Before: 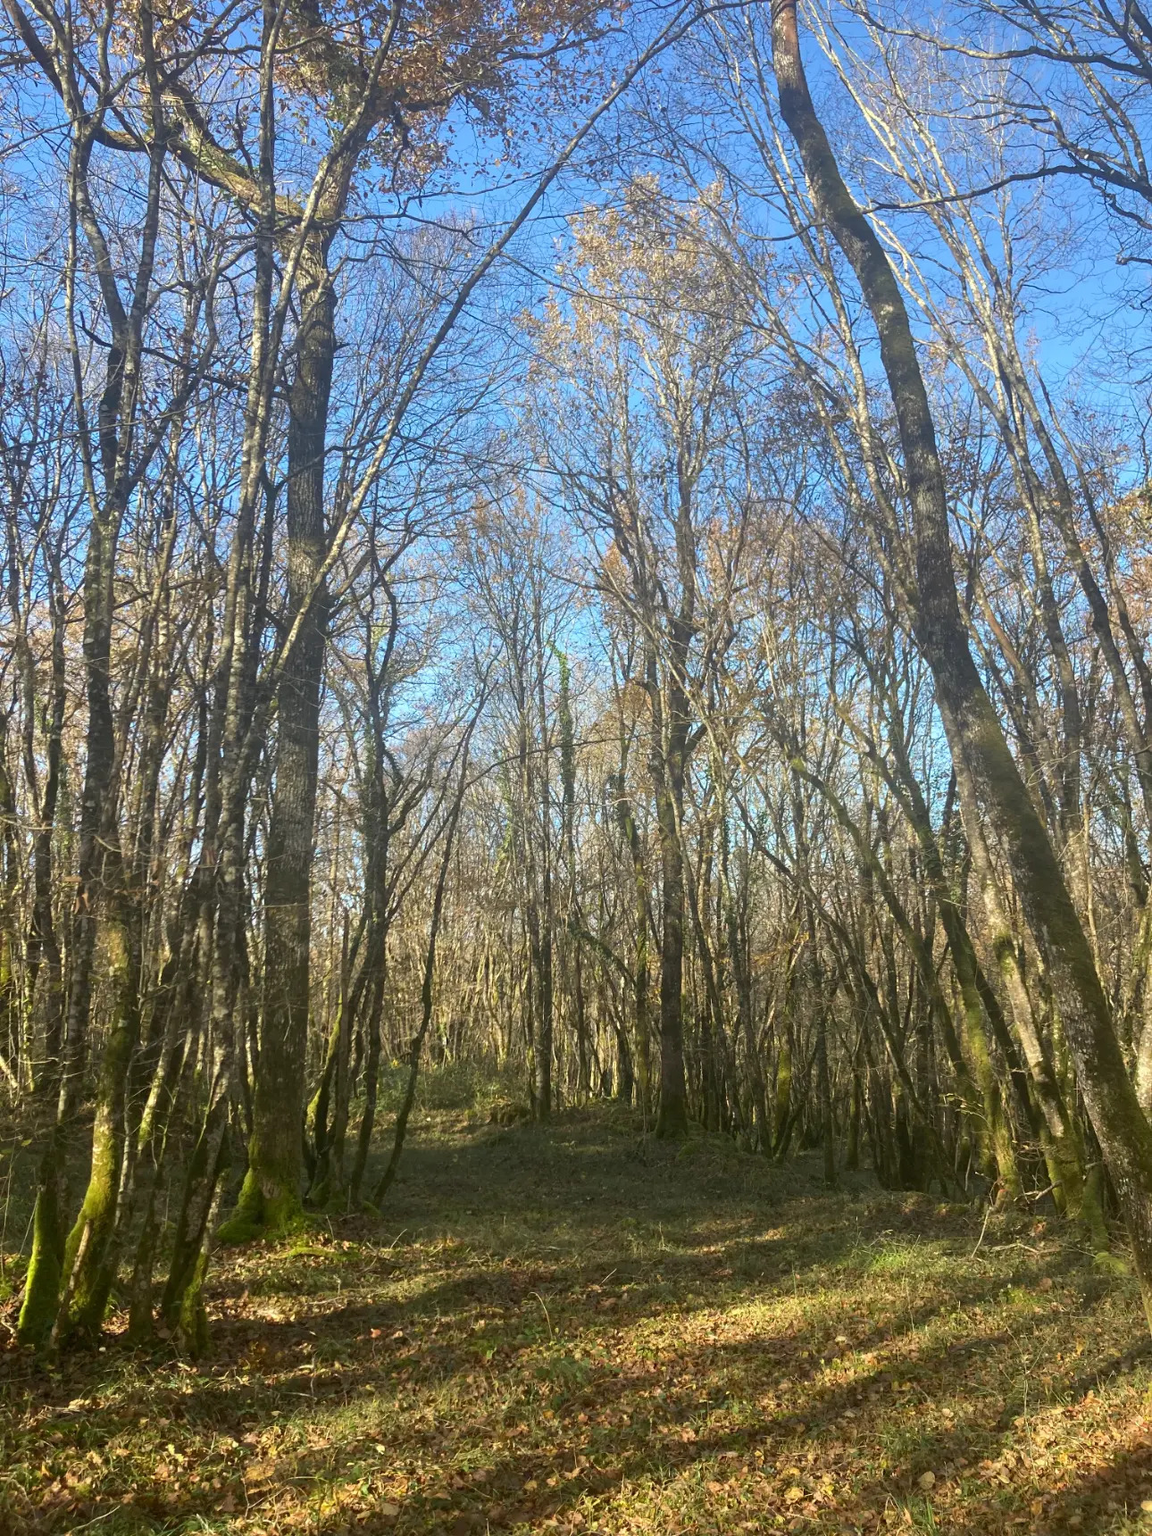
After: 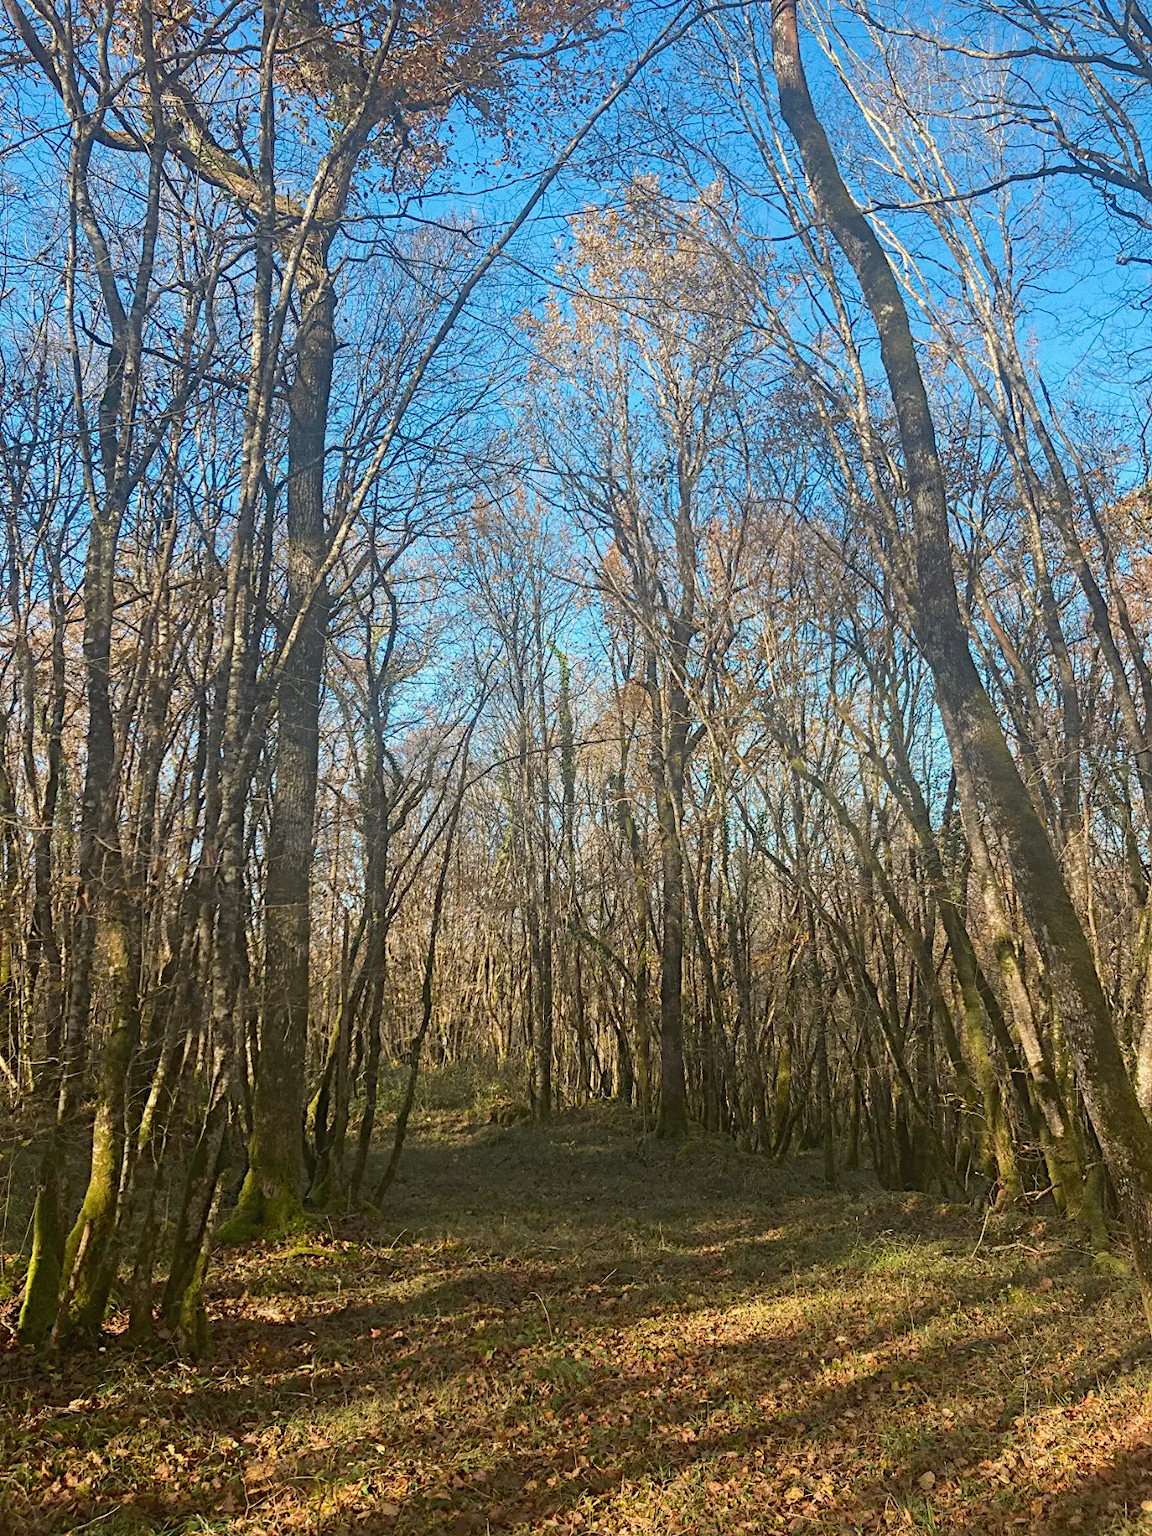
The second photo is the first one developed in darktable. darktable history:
diffuse or sharpen "_builtin_sharpen demosaicing | AA filter": edge sensitivity 1, 1st order anisotropy 100%, 2nd order anisotropy 100%, 3rd order anisotropy 100%, 4th order anisotropy 100%, 1st order speed -25%, 2nd order speed -25%, 3rd order speed -25%, 4th order speed -25%
rgb primaries "nice": tint hue -2.48°, red hue -0.024, green purity 1.08, blue hue -0.112, blue purity 1.17
color balance rgb "filmic": shadows lift › chroma 2%, shadows lift › hue 200.7°, highlights gain › chroma 1.5%, highlights gain › hue 42.65°, global offset › luminance 1%, perceptual saturation grading › highlights -33.8%, perceptual saturation grading › shadows 28.92%, perceptual brilliance grading › highlights 10.1%, perceptual brilliance grading › shadows -10.8%, global vibrance 24.56%, contrast -9.93%
grain: on, module defaults
contrast equalizer "negative clarity": octaves 7, y [[0.6 ×6], [0.55 ×6], [0 ×6], [0 ×6], [0 ×6]], mix -0.3
